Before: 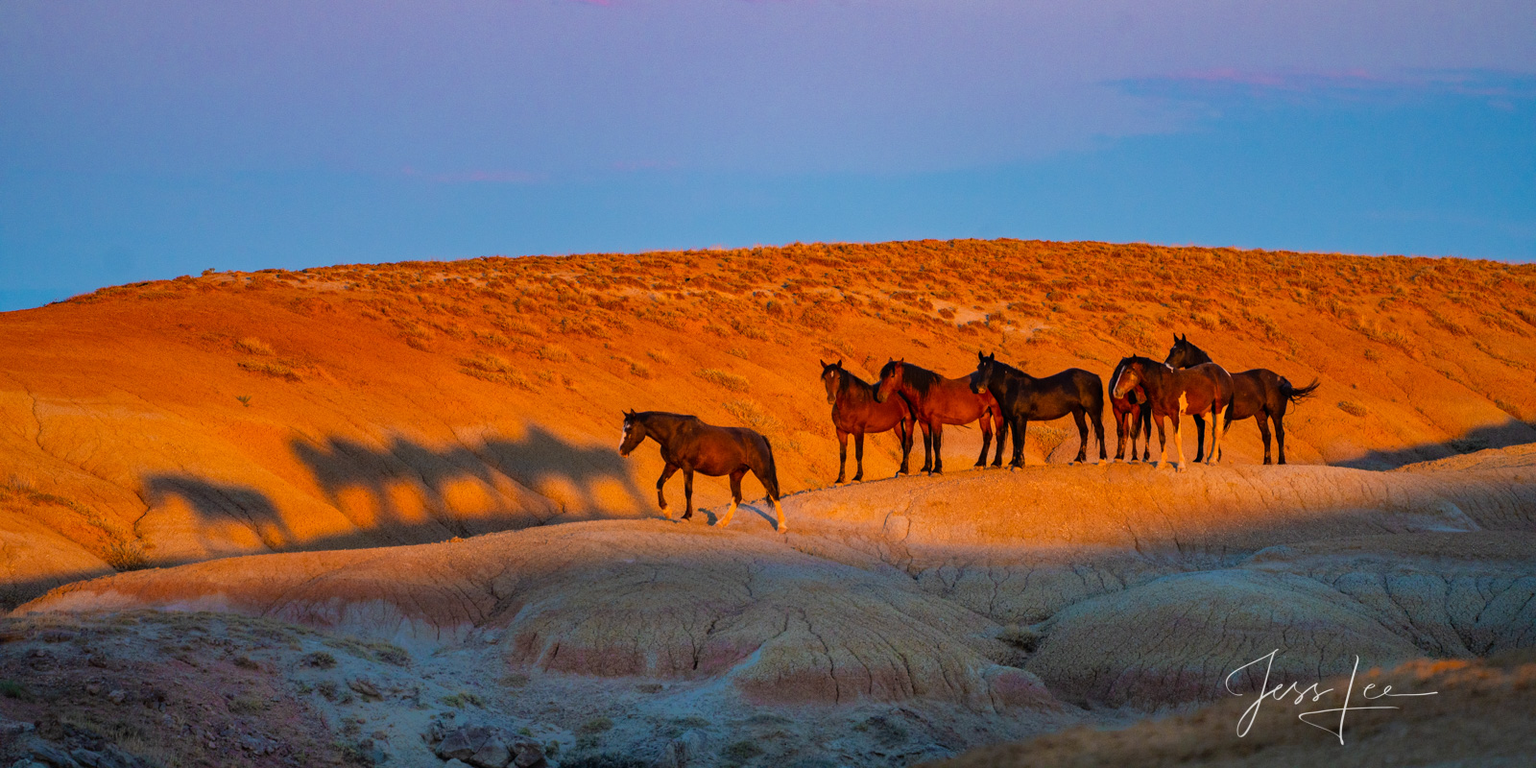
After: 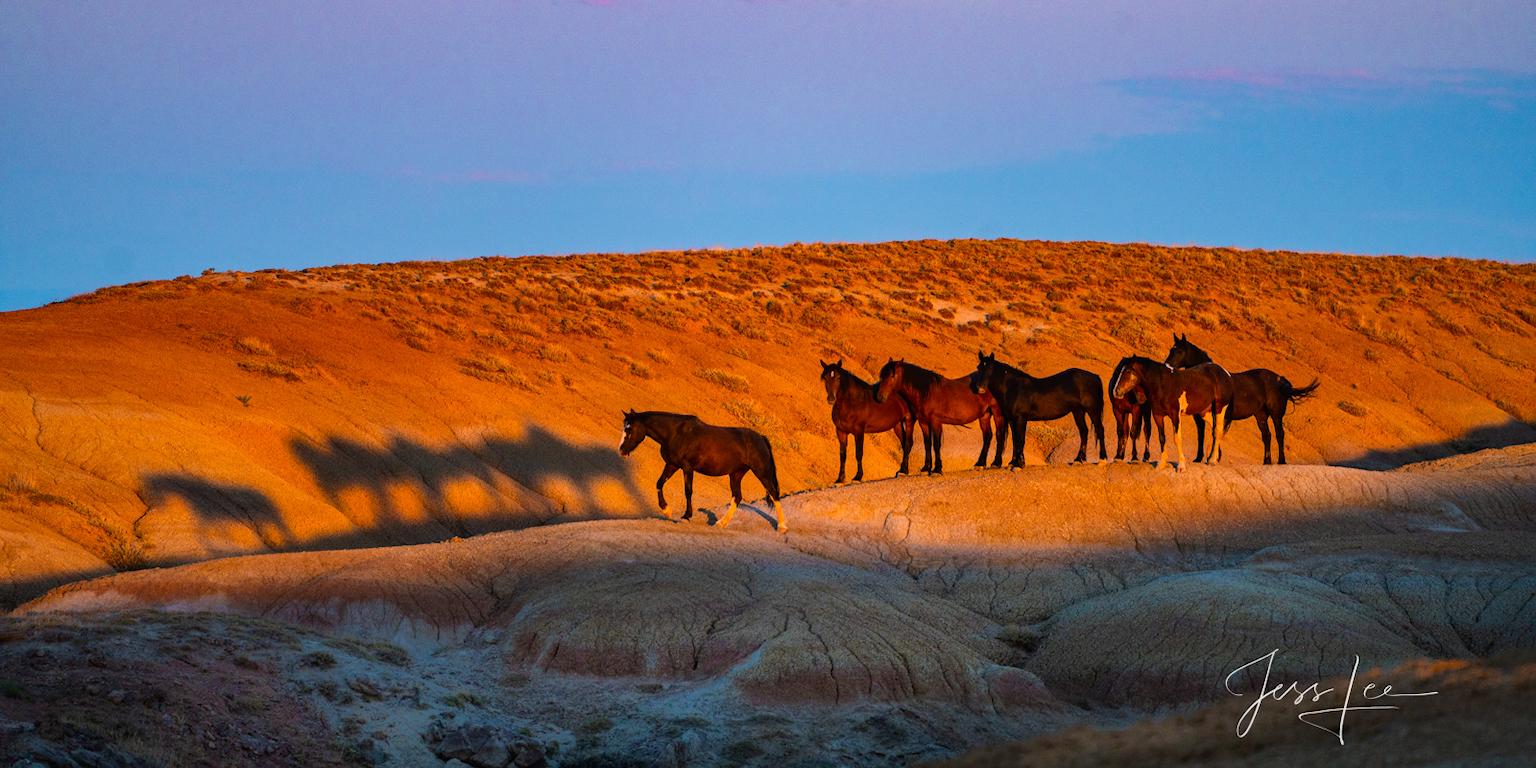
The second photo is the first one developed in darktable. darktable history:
tone curve: curves: ch0 [(0, 0) (0.003, 0.009) (0.011, 0.013) (0.025, 0.019) (0.044, 0.029) (0.069, 0.04) (0.1, 0.053) (0.136, 0.08) (0.177, 0.114) (0.224, 0.151) (0.277, 0.207) (0.335, 0.267) (0.399, 0.35) (0.468, 0.442) (0.543, 0.545) (0.623, 0.656) (0.709, 0.752) (0.801, 0.843) (0.898, 0.932) (1, 1)]
